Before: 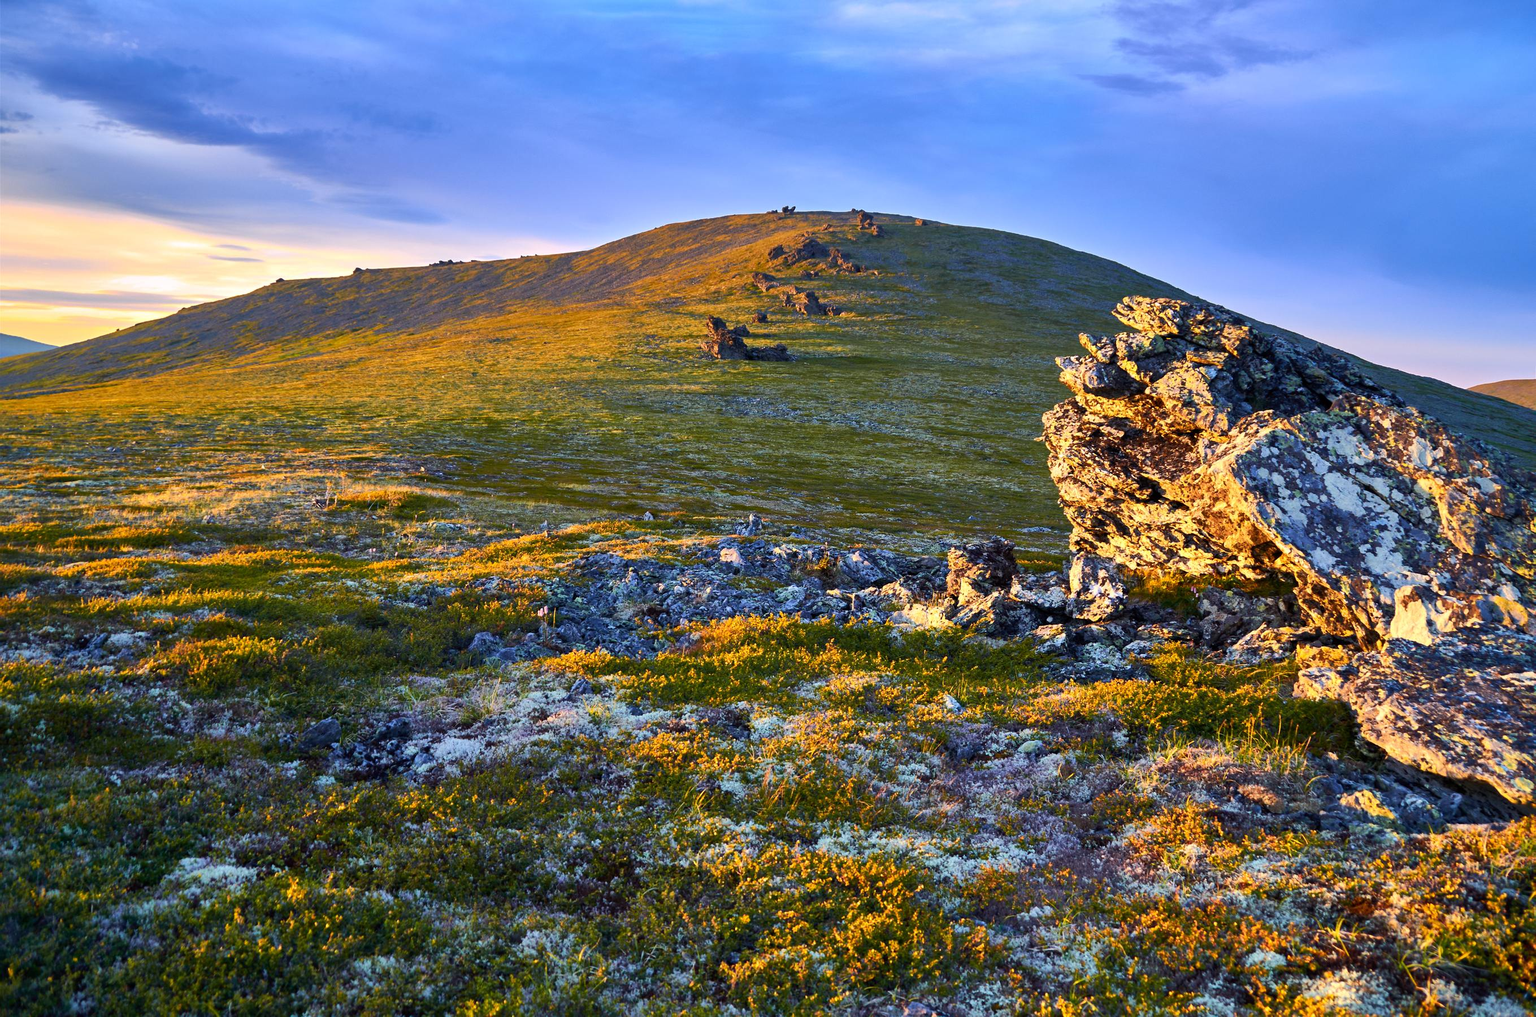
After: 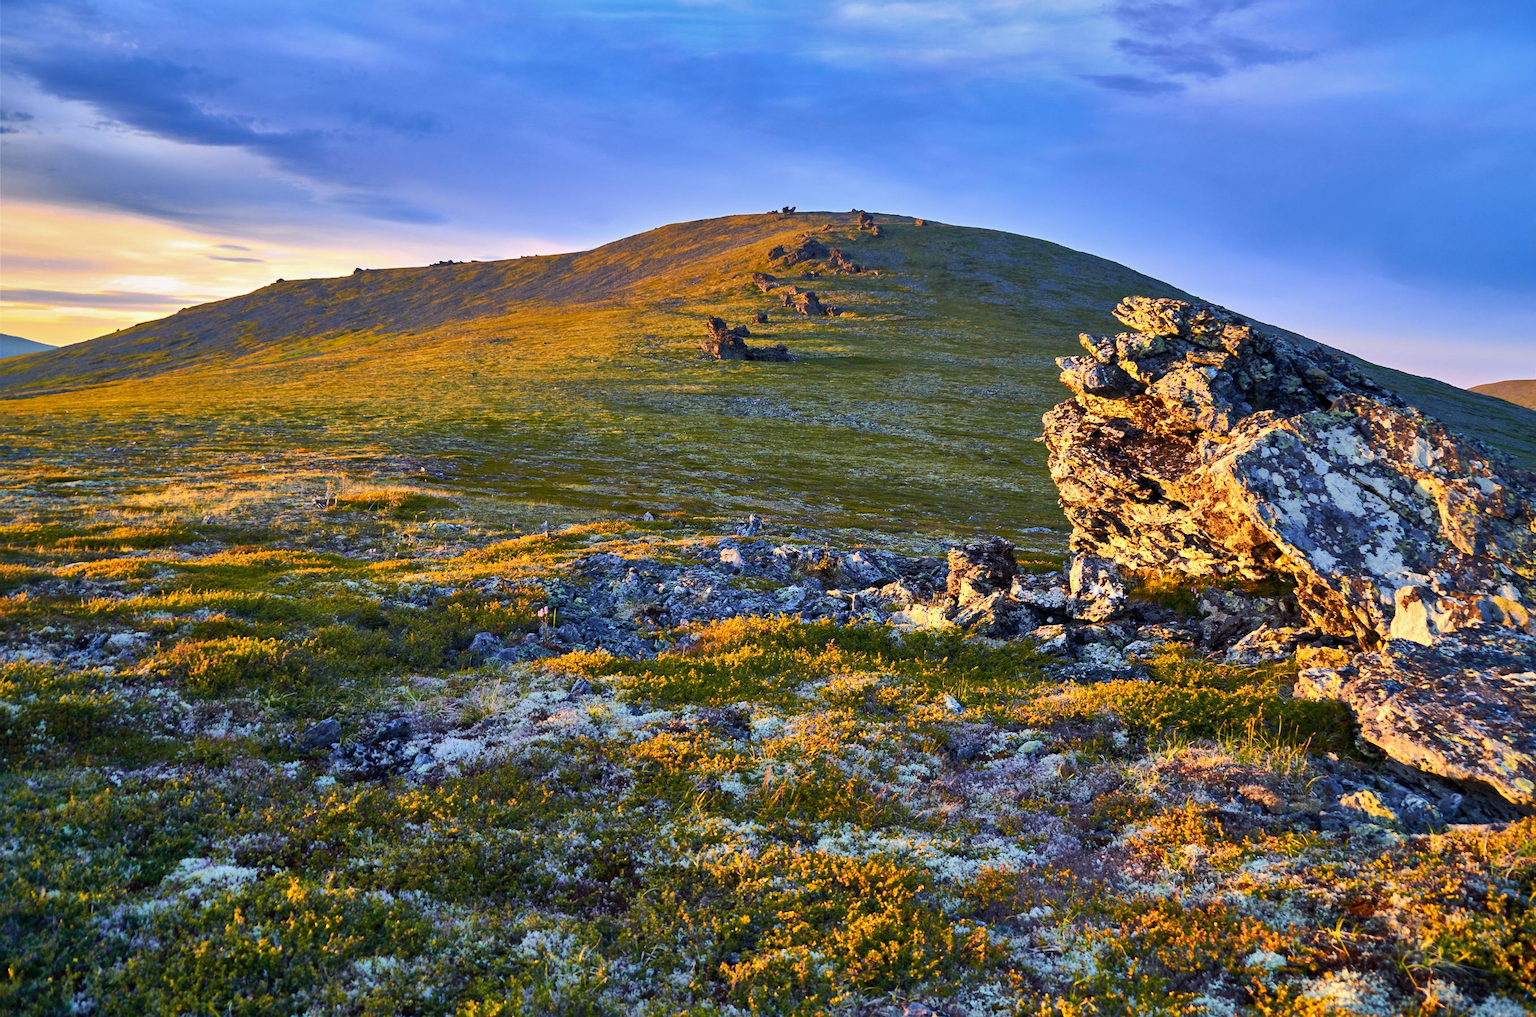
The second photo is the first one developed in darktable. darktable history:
shadows and highlights: shadows 43.62, white point adjustment -1.5, soften with gaussian
